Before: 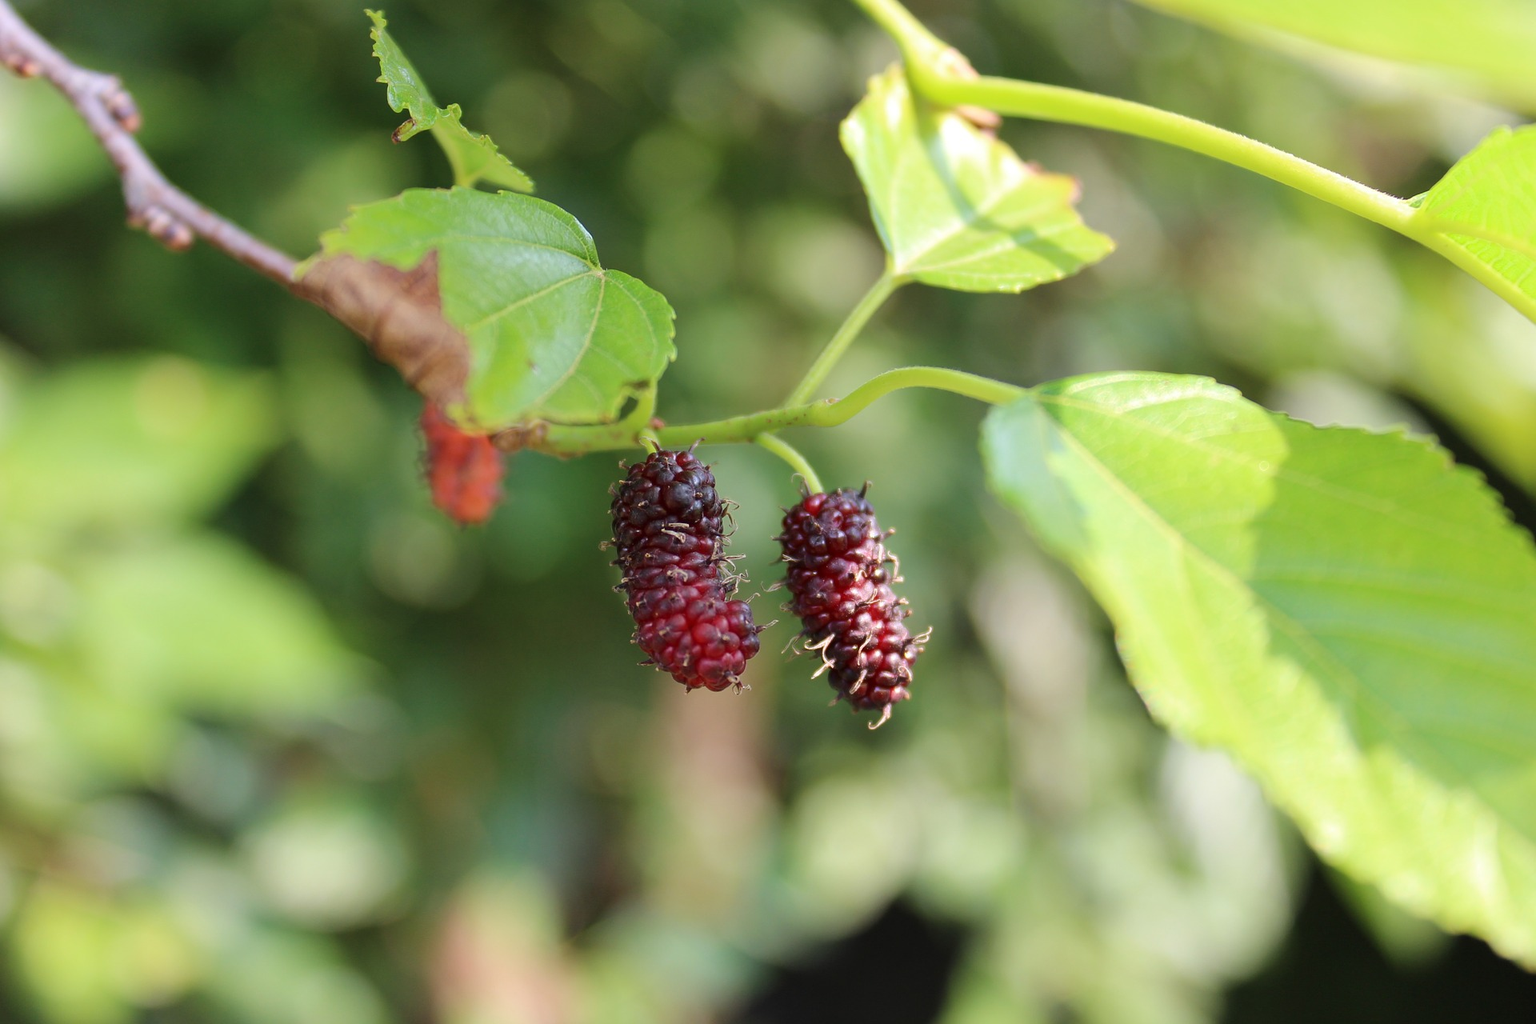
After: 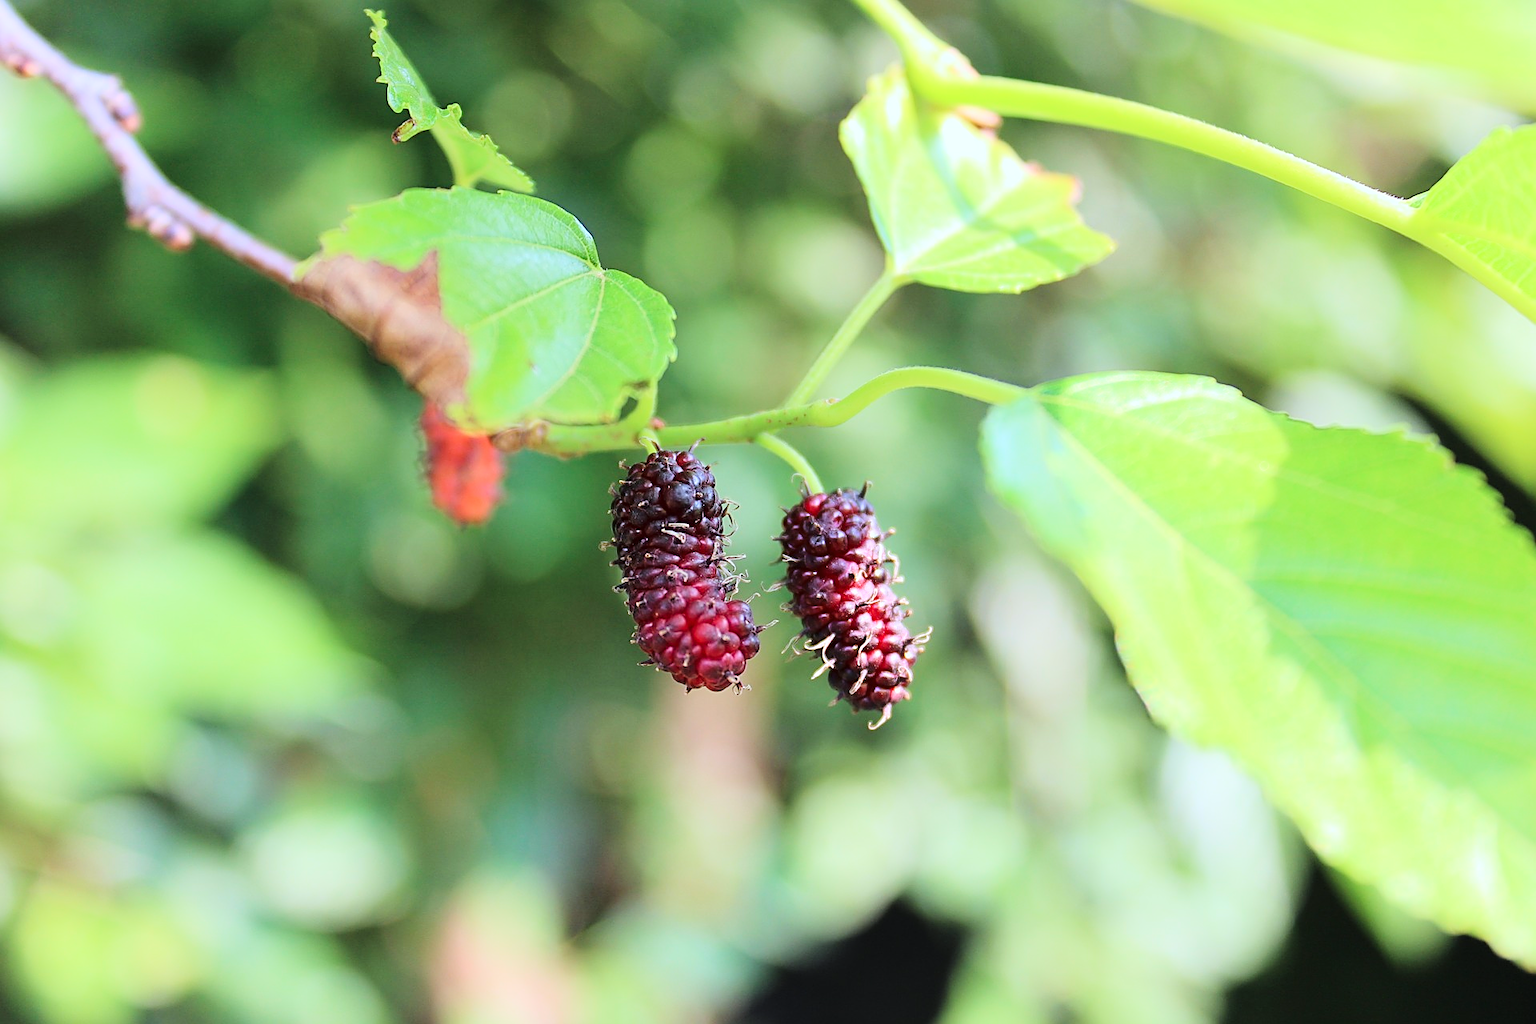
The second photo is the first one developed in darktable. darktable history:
sharpen: on, module defaults
tone curve: curves: ch0 [(0, 0) (0.003, 0.003) (0.011, 0.01) (0.025, 0.023) (0.044, 0.041) (0.069, 0.064) (0.1, 0.094) (0.136, 0.143) (0.177, 0.205) (0.224, 0.281) (0.277, 0.367) (0.335, 0.457) (0.399, 0.542) (0.468, 0.629) (0.543, 0.711) (0.623, 0.788) (0.709, 0.863) (0.801, 0.912) (0.898, 0.955) (1, 1)], color space Lab, linked channels, preserve colors none
color calibration: gray › normalize channels true, x 0.369, y 0.382, temperature 4317.65 K, gamut compression 0.016
